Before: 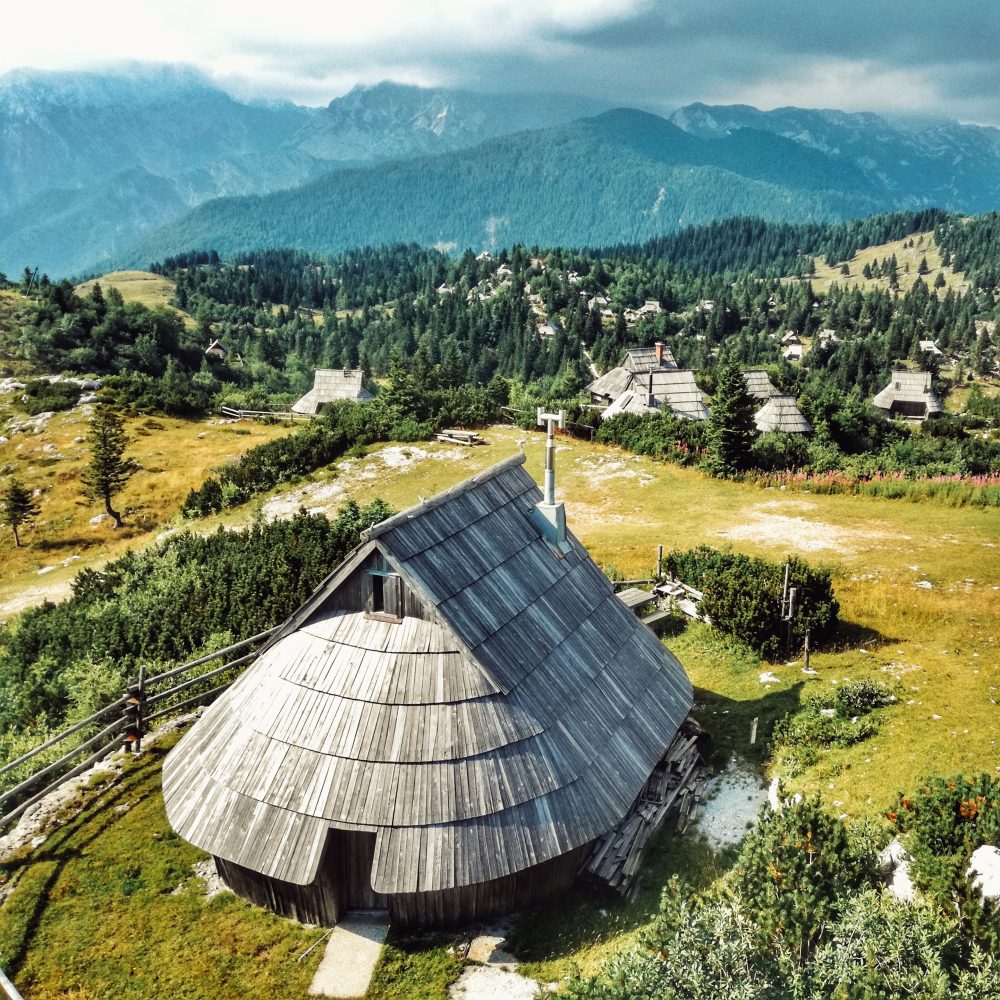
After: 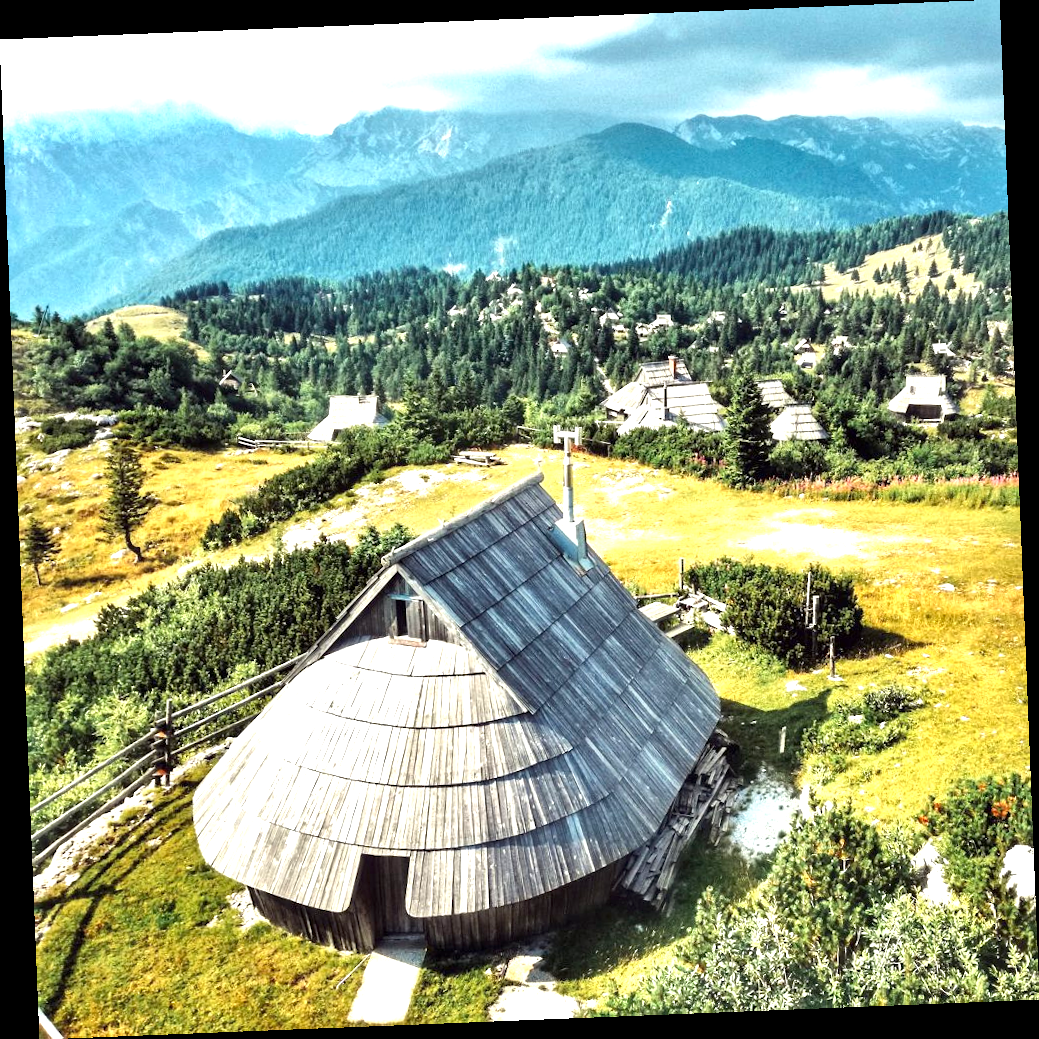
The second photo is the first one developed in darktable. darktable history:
rotate and perspective: rotation -2.29°, automatic cropping off
exposure: black level correction 0.001, exposure 0.955 EV, compensate exposure bias true, compensate highlight preservation false
local contrast: mode bilateral grid, contrast 20, coarseness 50, detail 132%, midtone range 0.2
